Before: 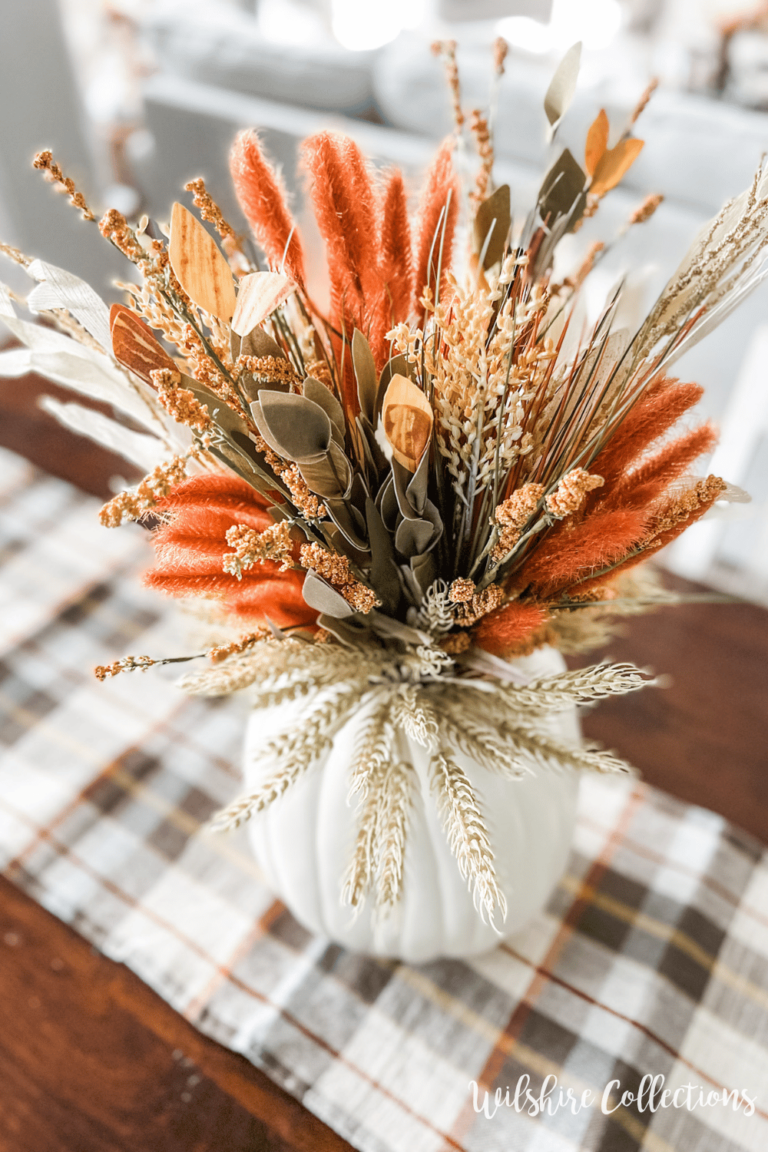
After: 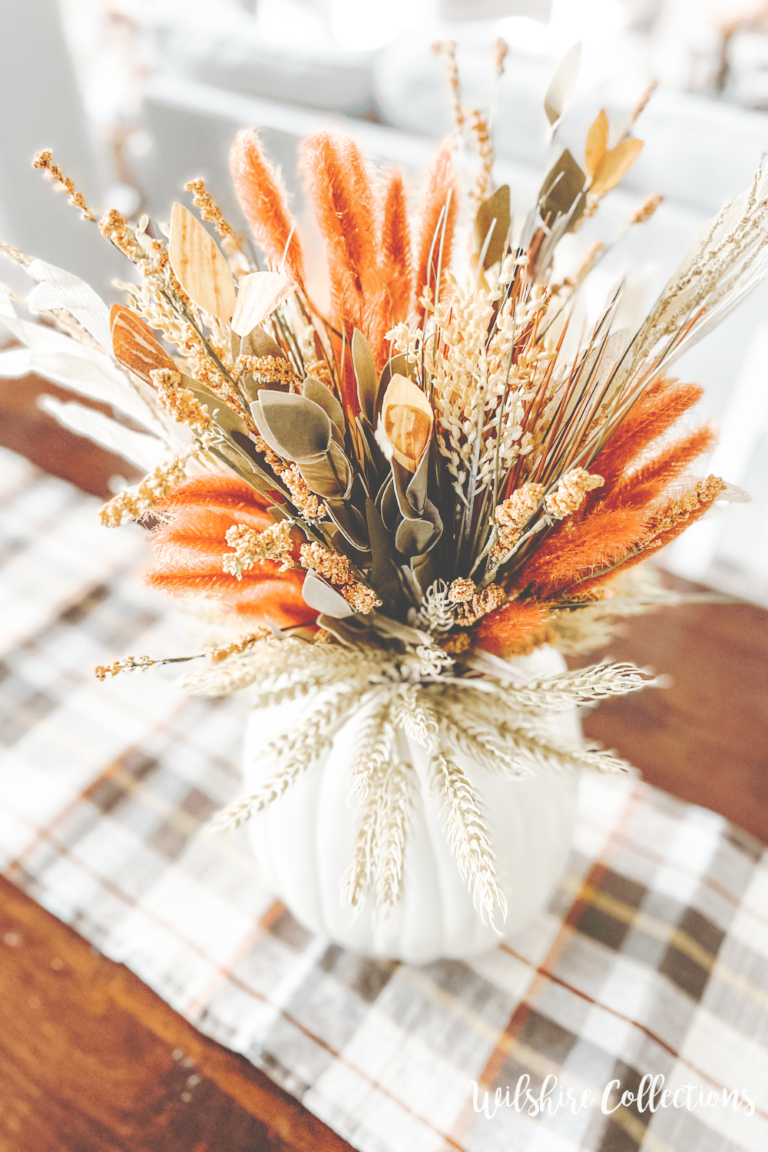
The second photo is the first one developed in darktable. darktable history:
base curve: curves: ch0 [(0, 0) (0.028, 0.03) (0.121, 0.232) (0.46, 0.748) (0.859, 0.968) (1, 1)], preserve colors none
tone curve: curves: ch0 [(0, 0) (0.003, 0.264) (0.011, 0.264) (0.025, 0.265) (0.044, 0.269) (0.069, 0.273) (0.1, 0.28) (0.136, 0.292) (0.177, 0.309) (0.224, 0.336) (0.277, 0.371) (0.335, 0.412) (0.399, 0.469) (0.468, 0.533) (0.543, 0.595) (0.623, 0.66) (0.709, 0.73) (0.801, 0.8) (0.898, 0.854) (1, 1)], preserve colors none
